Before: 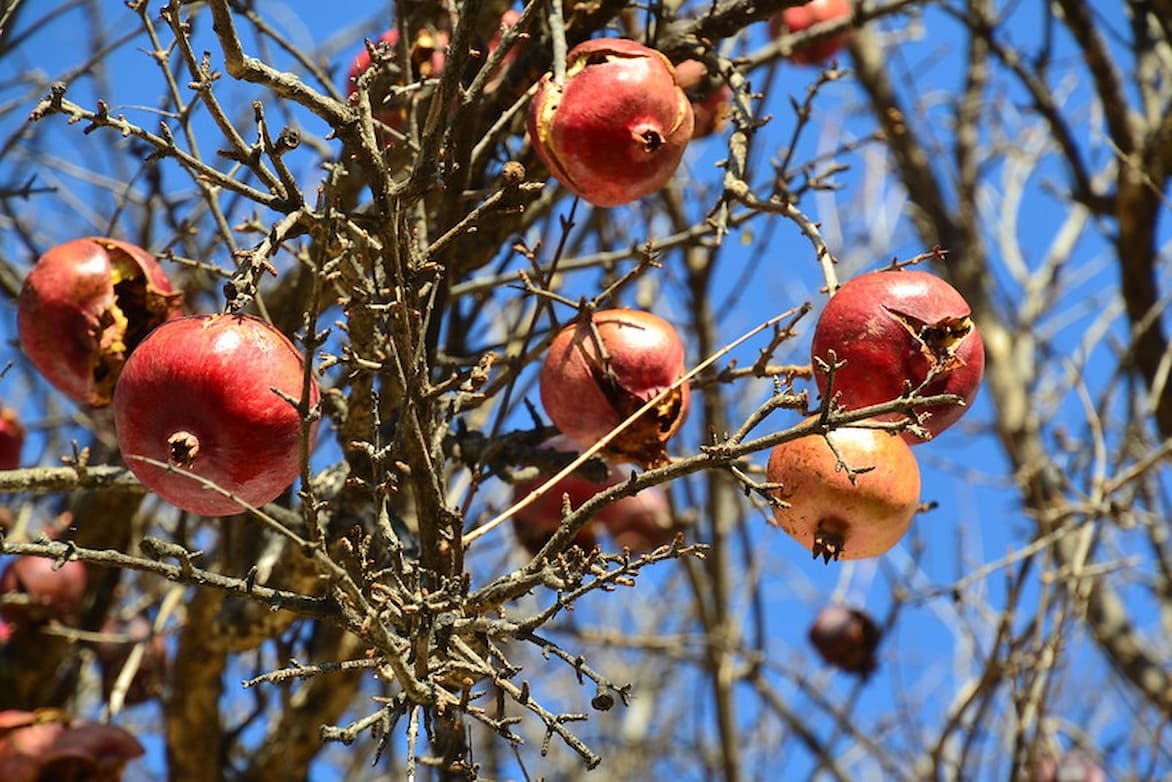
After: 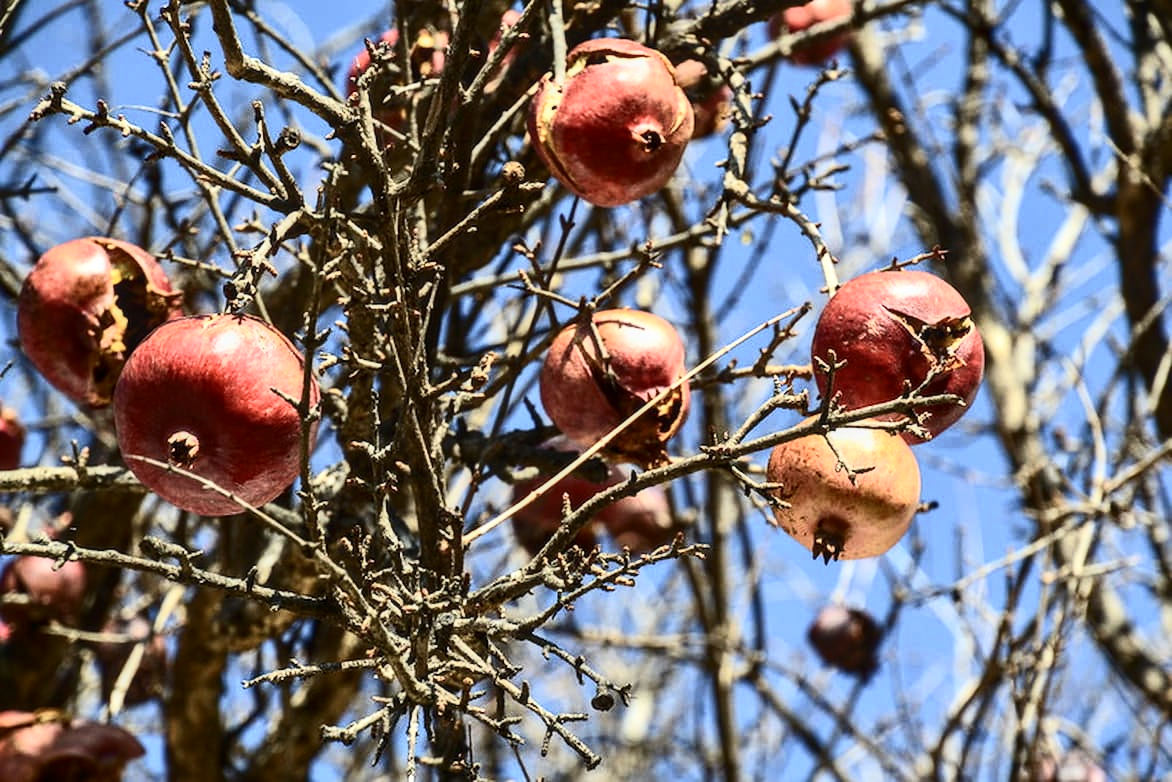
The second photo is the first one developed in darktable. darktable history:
contrast brightness saturation: contrast 0.38, brightness 0.112
exposure: compensate highlight preservation false
local contrast: on, module defaults
color correction: highlights b* -0.034, saturation 0.836
